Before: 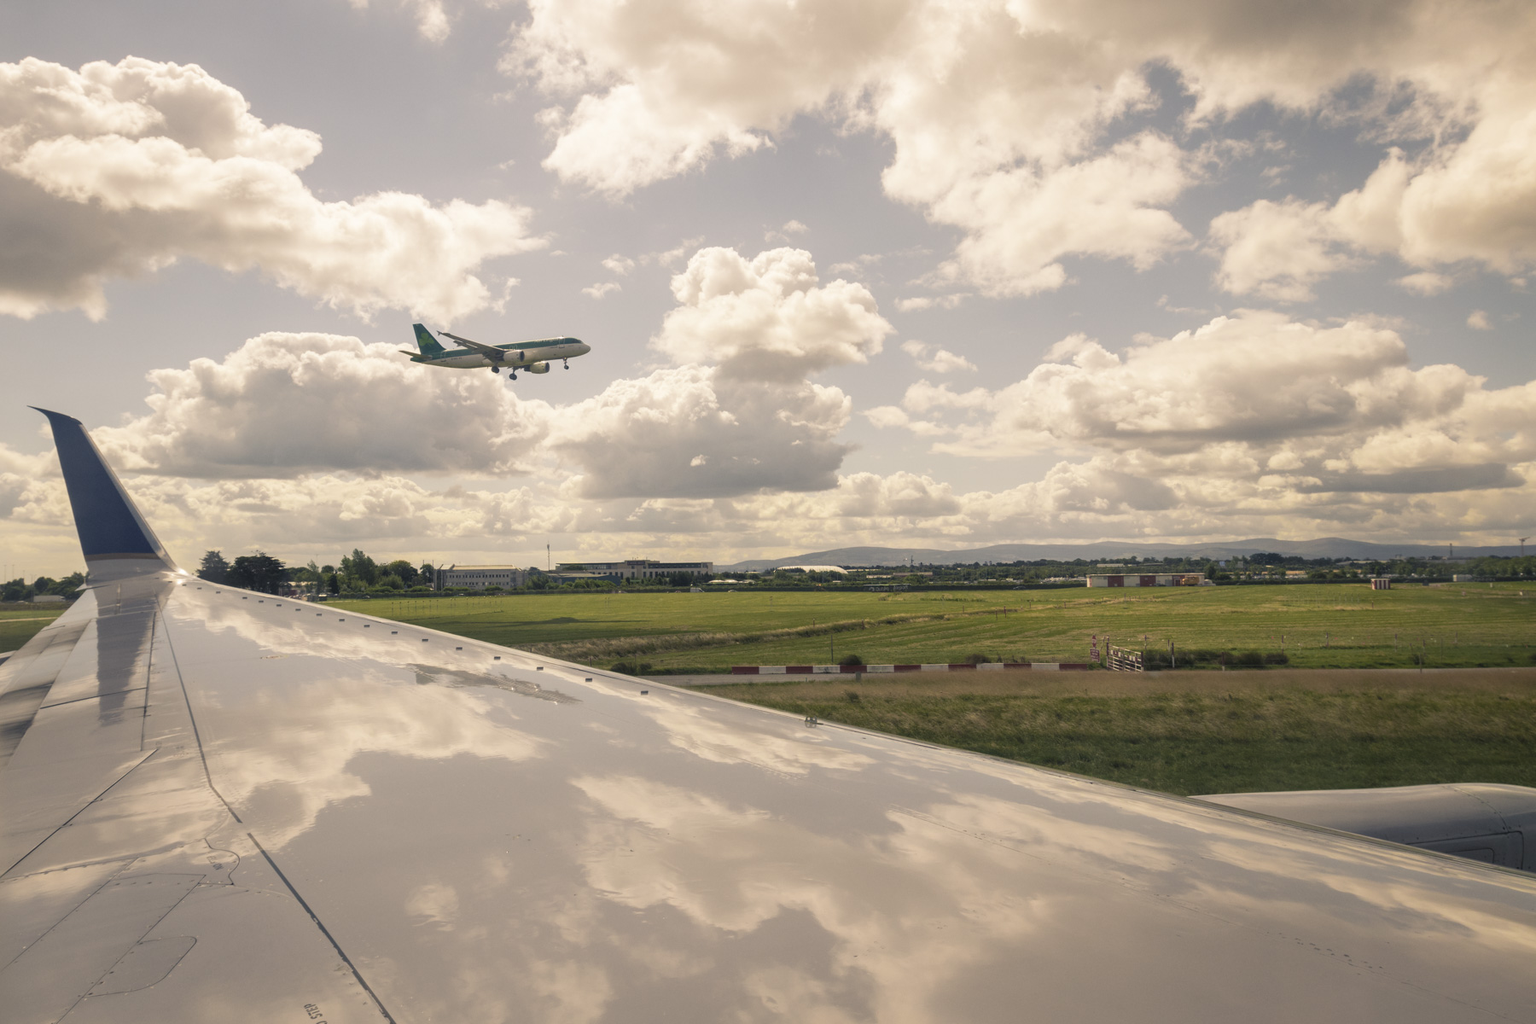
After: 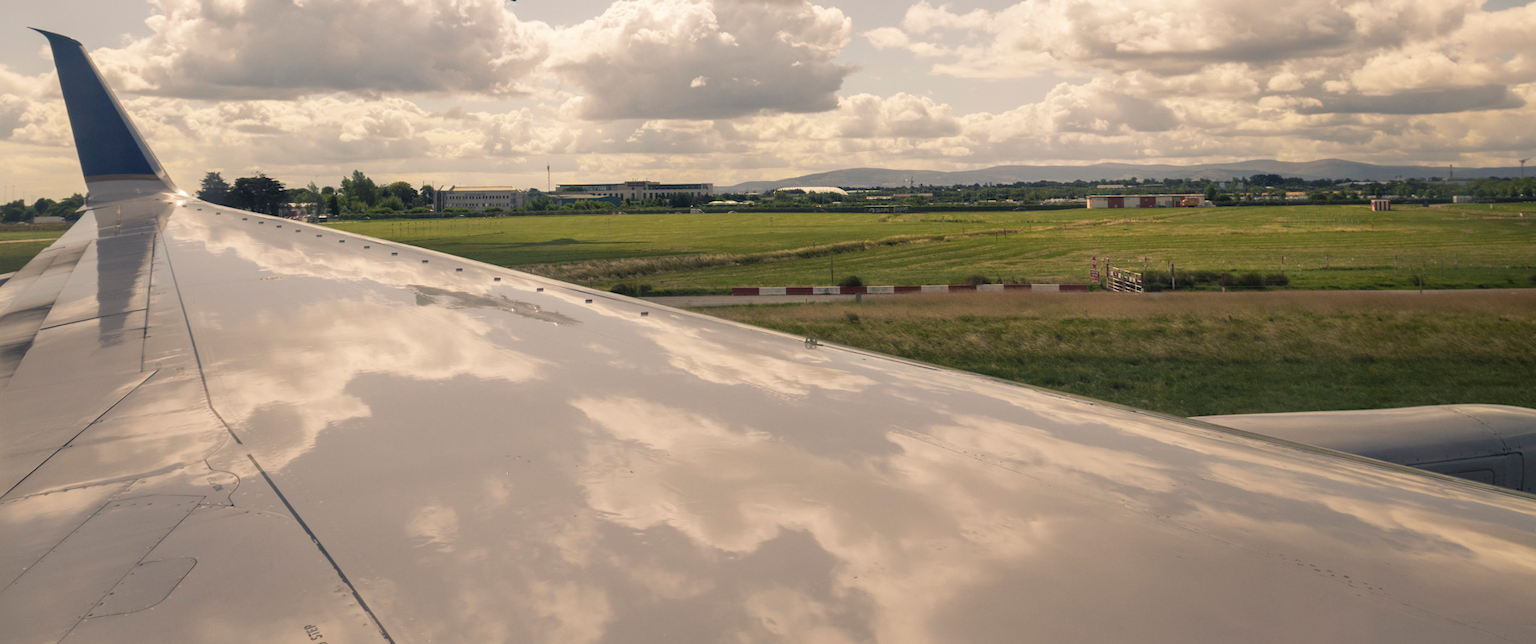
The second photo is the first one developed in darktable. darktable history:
crop and rotate: top 37.017%
tone equalizer: -8 EV 0.041 EV, luminance estimator HSV value / RGB max
